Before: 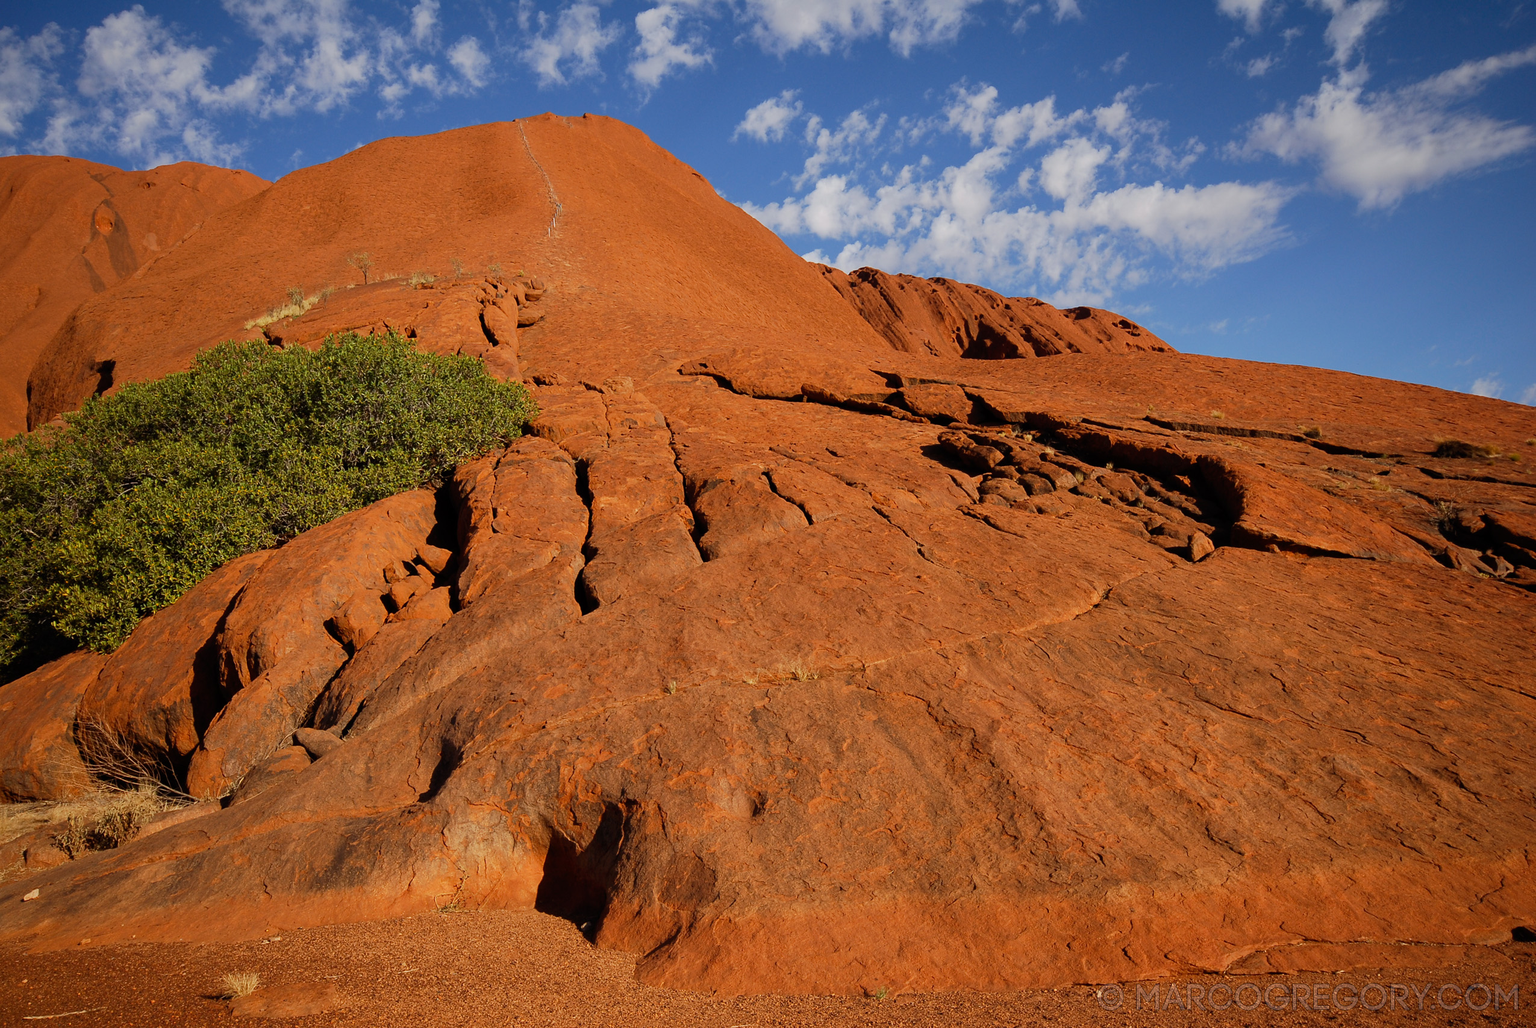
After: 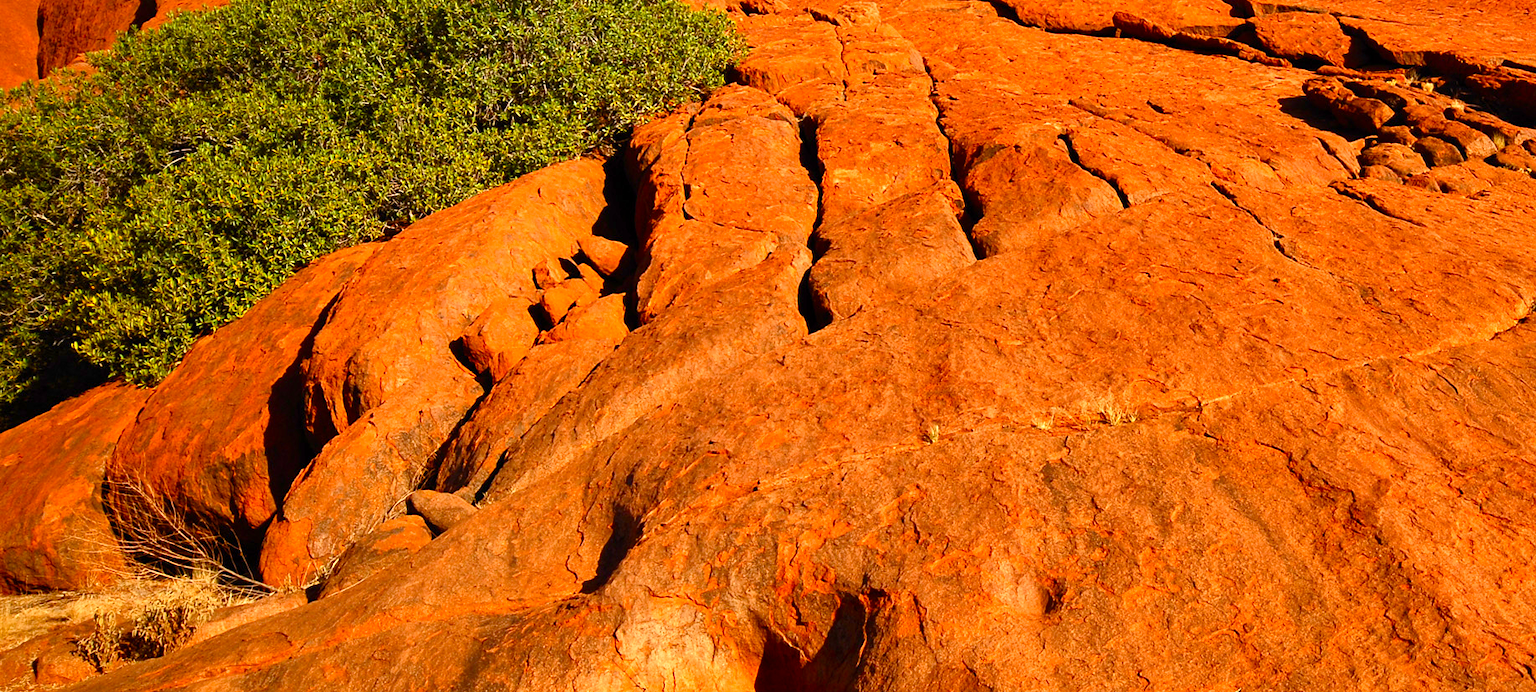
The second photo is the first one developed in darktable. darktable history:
exposure: exposure 0.95 EV, compensate highlight preservation false
crop: top 36.498%, right 27.964%, bottom 14.995%
shadows and highlights: radius 118.69, shadows 42.21, highlights -61.56, soften with gaussian
color balance rgb: perceptual saturation grading › global saturation 20%, perceptual saturation grading › highlights -25%, perceptual saturation grading › shadows 25%
contrast brightness saturation: contrast 0.09, saturation 0.28
rgb levels: preserve colors max RGB
